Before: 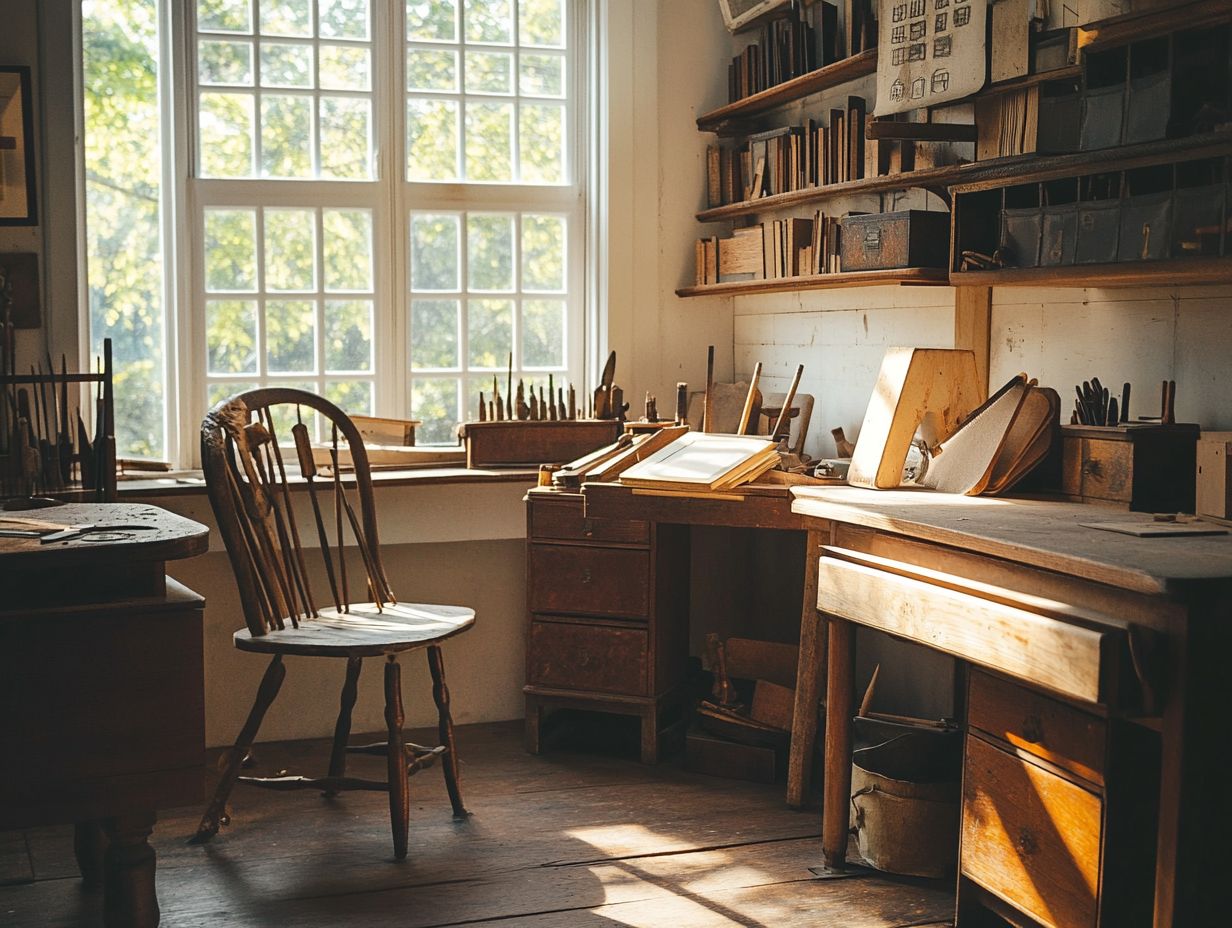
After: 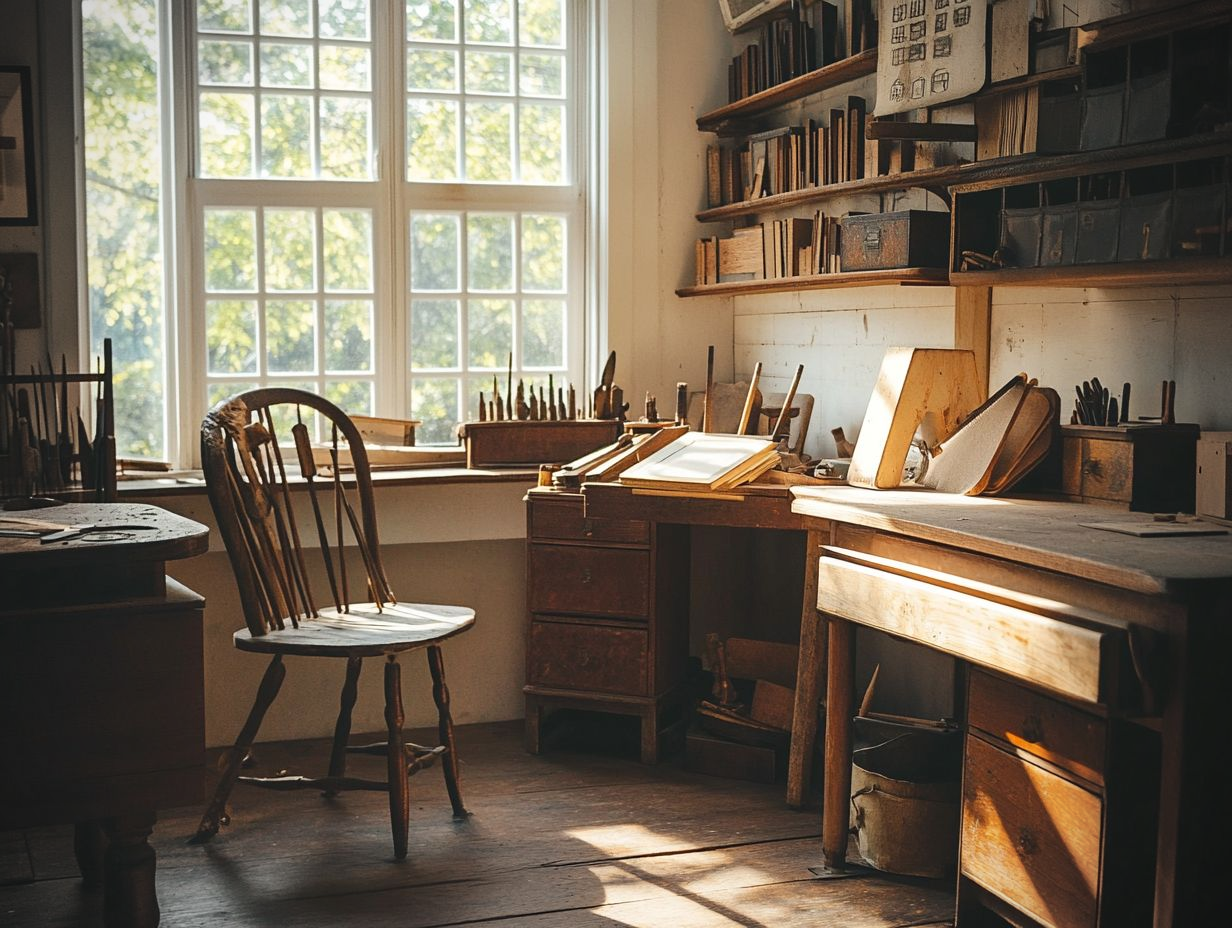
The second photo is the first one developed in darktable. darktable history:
vignetting: saturation -0.639
exposure: compensate highlight preservation false
